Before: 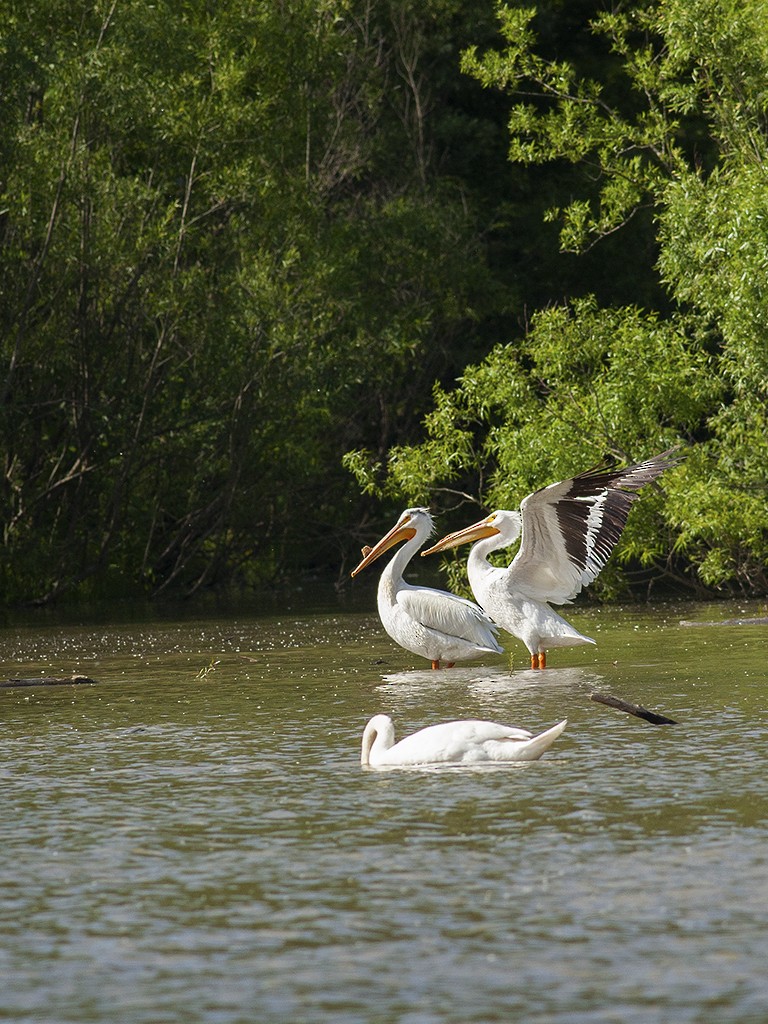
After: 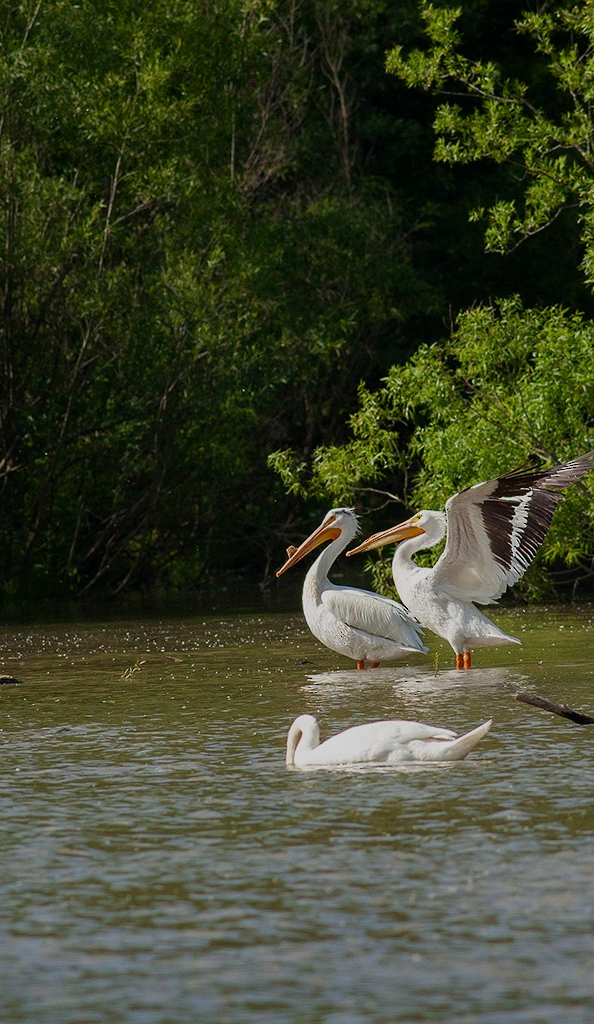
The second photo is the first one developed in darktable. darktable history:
crop: left 9.88%, right 12.664%
exposure: exposure -0.582 EV, compensate highlight preservation false
